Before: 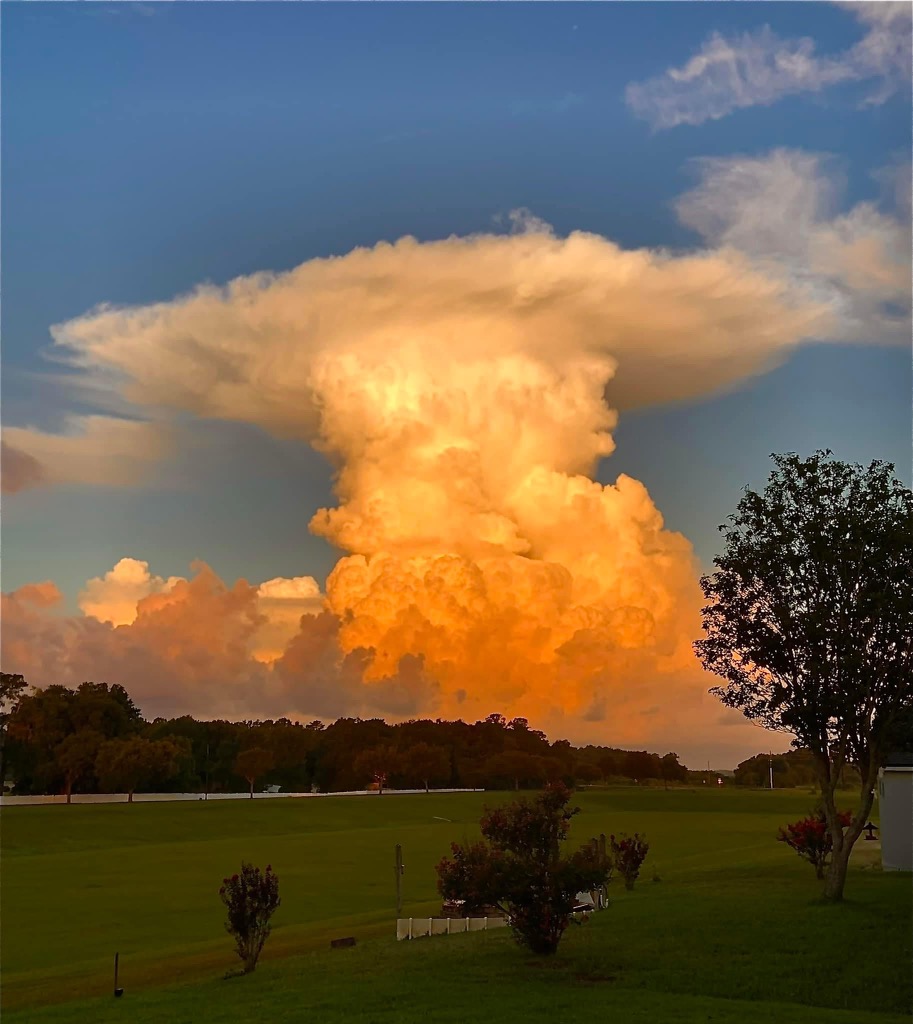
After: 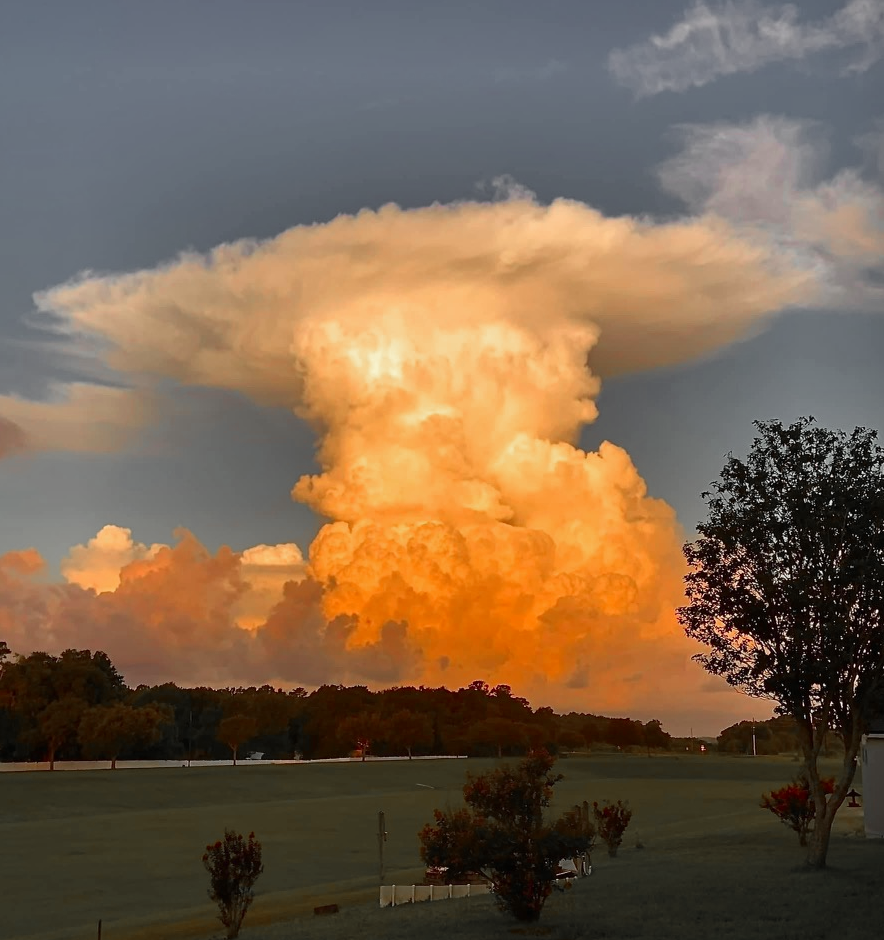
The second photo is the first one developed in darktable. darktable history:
crop: left 1.964%, top 3.251%, right 1.122%, bottom 4.933%
color zones: curves: ch1 [(0, 0.638) (0.193, 0.442) (0.286, 0.15) (0.429, 0.14) (0.571, 0.142) (0.714, 0.154) (0.857, 0.175) (1, 0.638)]
